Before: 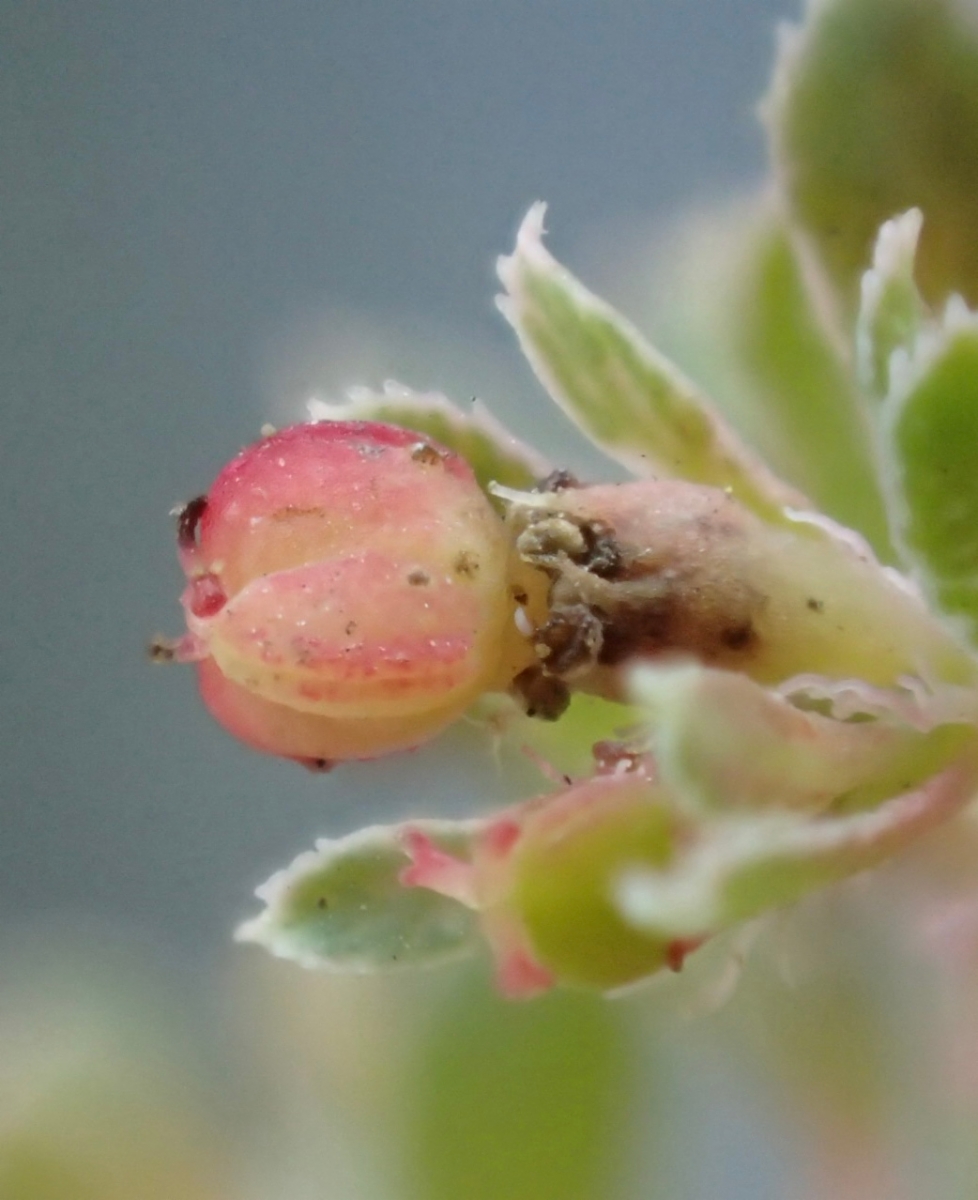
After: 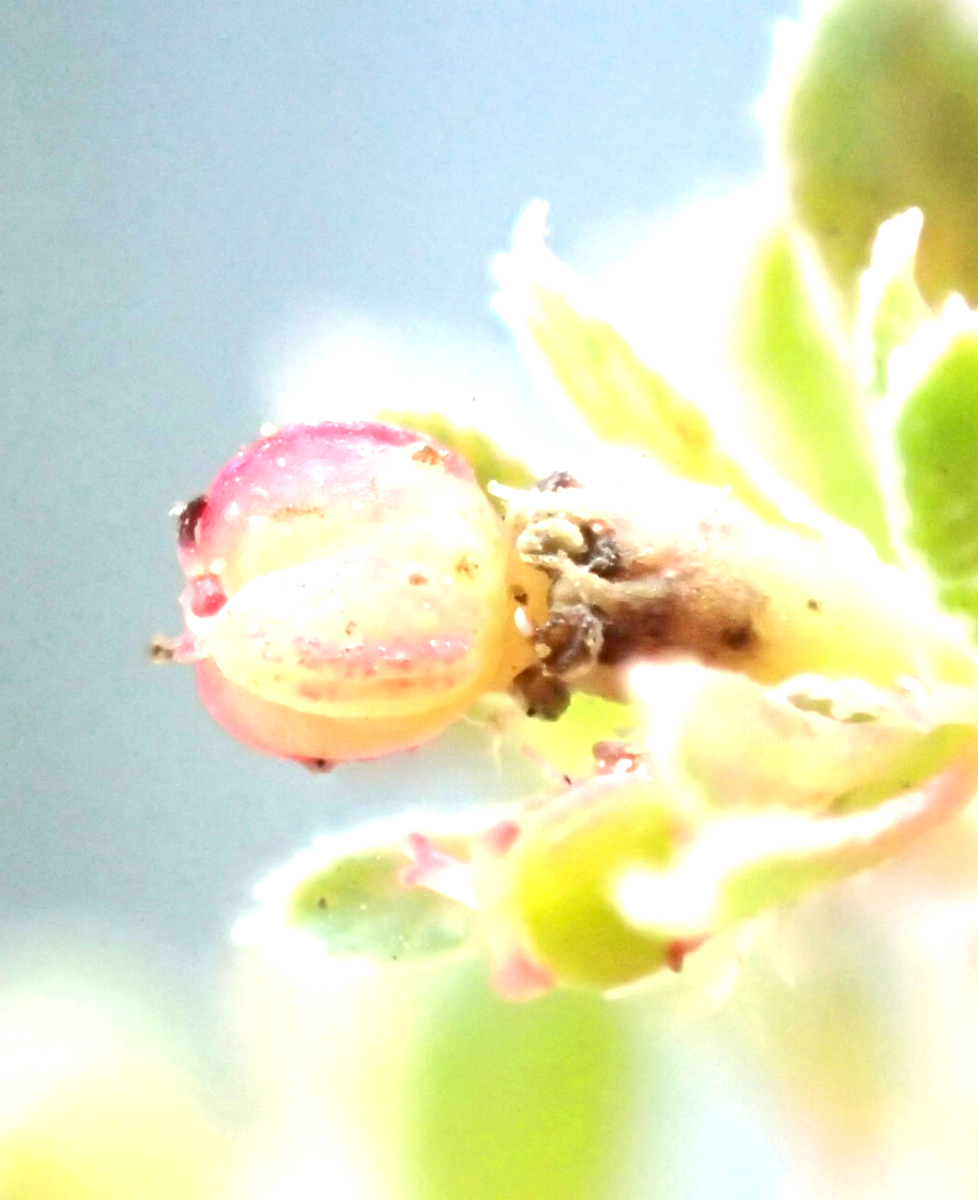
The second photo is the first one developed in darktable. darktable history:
exposure: black level correction 0.001, exposure 1.859 EV, compensate highlight preservation false
sharpen: radius 5.273, amount 0.313, threshold 26.459
